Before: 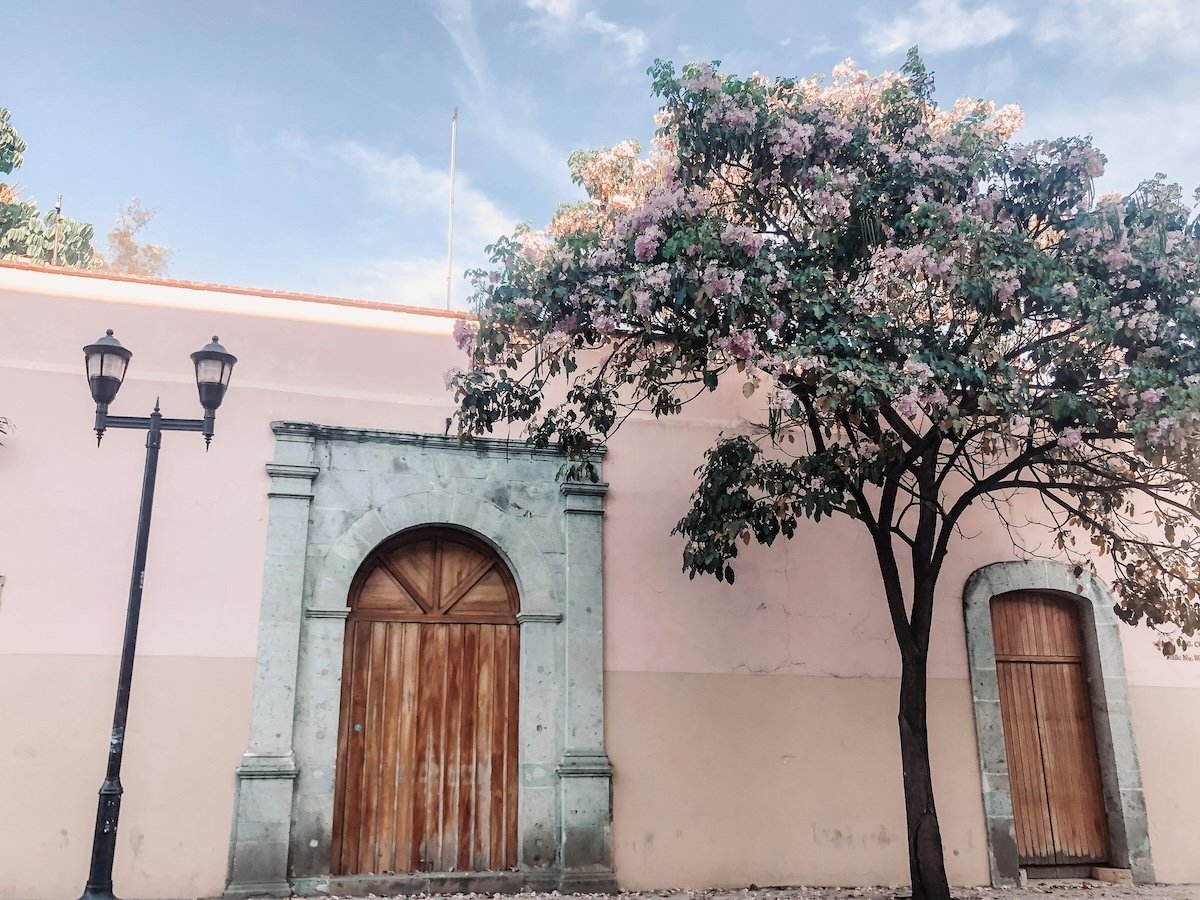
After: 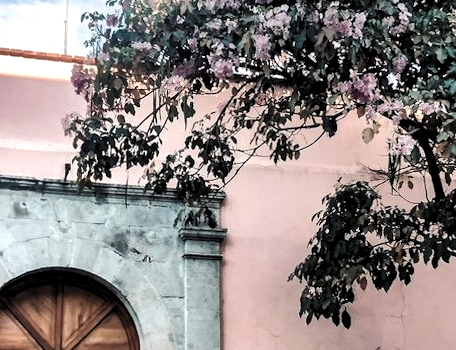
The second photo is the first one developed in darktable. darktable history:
crop: left 30%, top 30%, right 30%, bottom 30%
rotate and perspective: rotation 0.074°, lens shift (vertical) 0.096, lens shift (horizontal) -0.041, crop left 0.043, crop right 0.952, crop top 0.024, crop bottom 0.979
exposure: black level correction -0.005, exposure 0.054 EV, compensate highlight preservation false
shadows and highlights: shadows 20.91, highlights -82.73, soften with gaussian
graduated density: on, module defaults
levels: levels [0.073, 0.497, 0.972]
tone equalizer: -8 EV -0.75 EV, -7 EV -0.7 EV, -6 EV -0.6 EV, -5 EV -0.4 EV, -3 EV 0.4 EV, -2 EV 0.6 EV, -1 EV 0.7 EV, +0 EV 0.75 EV, edges refinement/feathering 500, mask exposure compensation -1.57 EV, preserve details no
